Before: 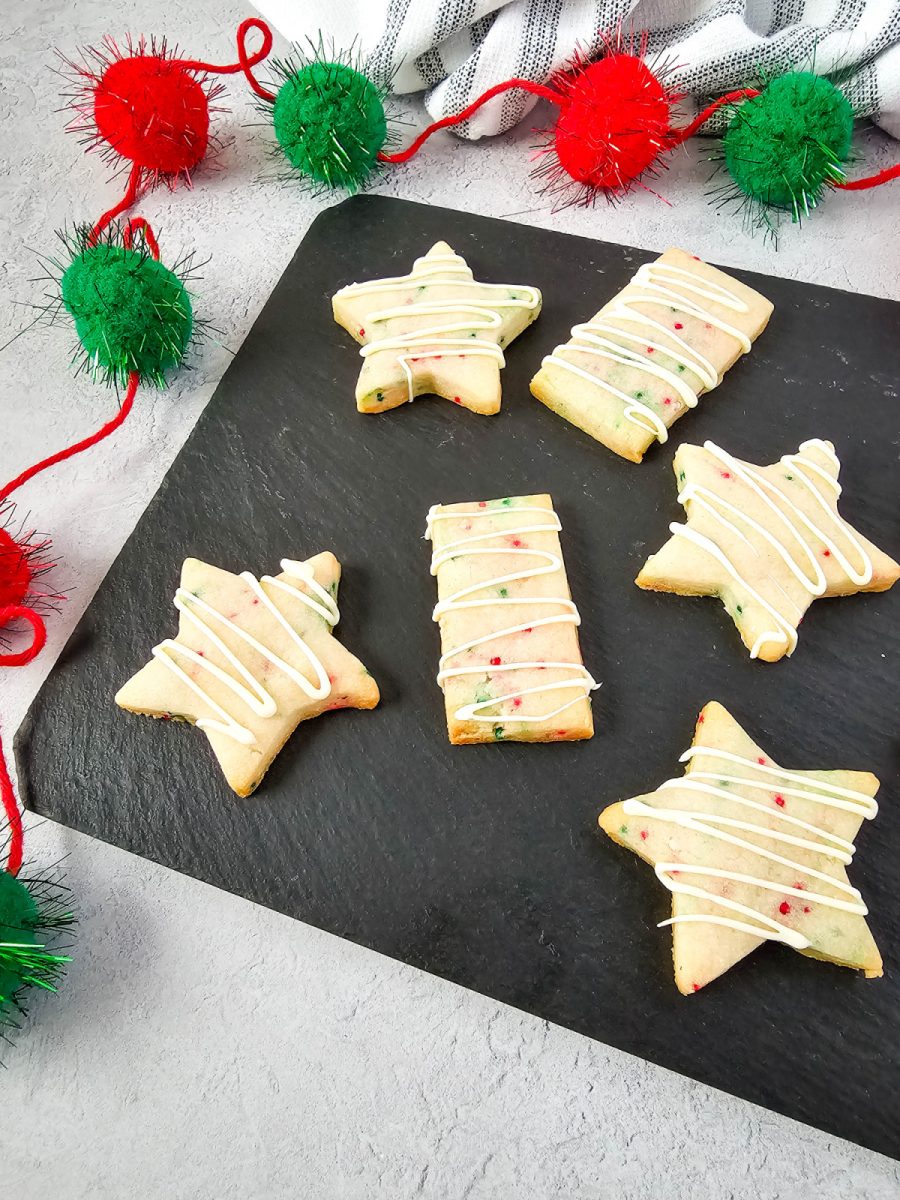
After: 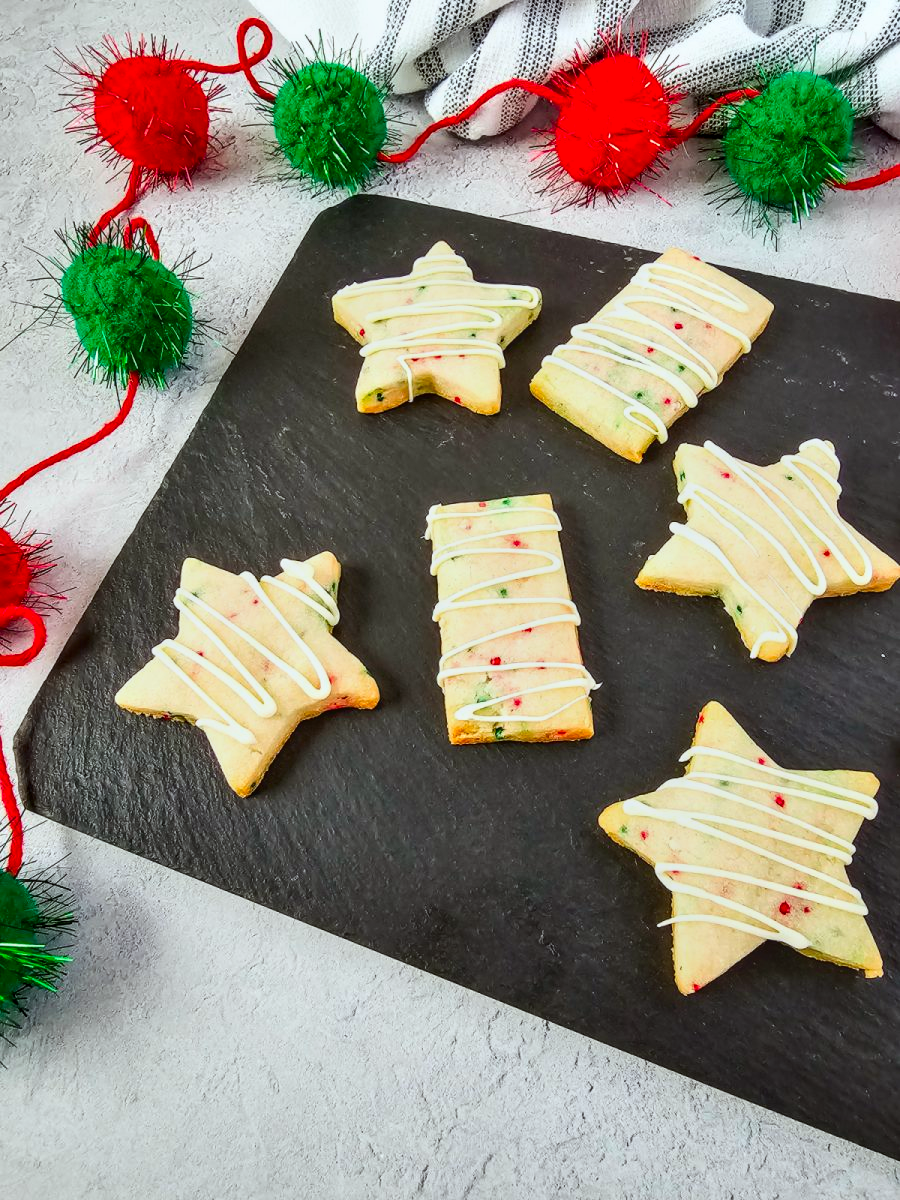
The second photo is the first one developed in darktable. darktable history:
exposure: exposure -0.174 EV, compensate highlight preservation false
local contrast: on, module defaults
shadows and highlights: shadows 36.54, highlights -26.67, soften with gaussian
contrast brightness saturation: contrast 0.184, saturation 0.298
color correction: highlights a* -2.96, highlights b* -2.33, shadows a* 2.09, shadows b* 2.68
